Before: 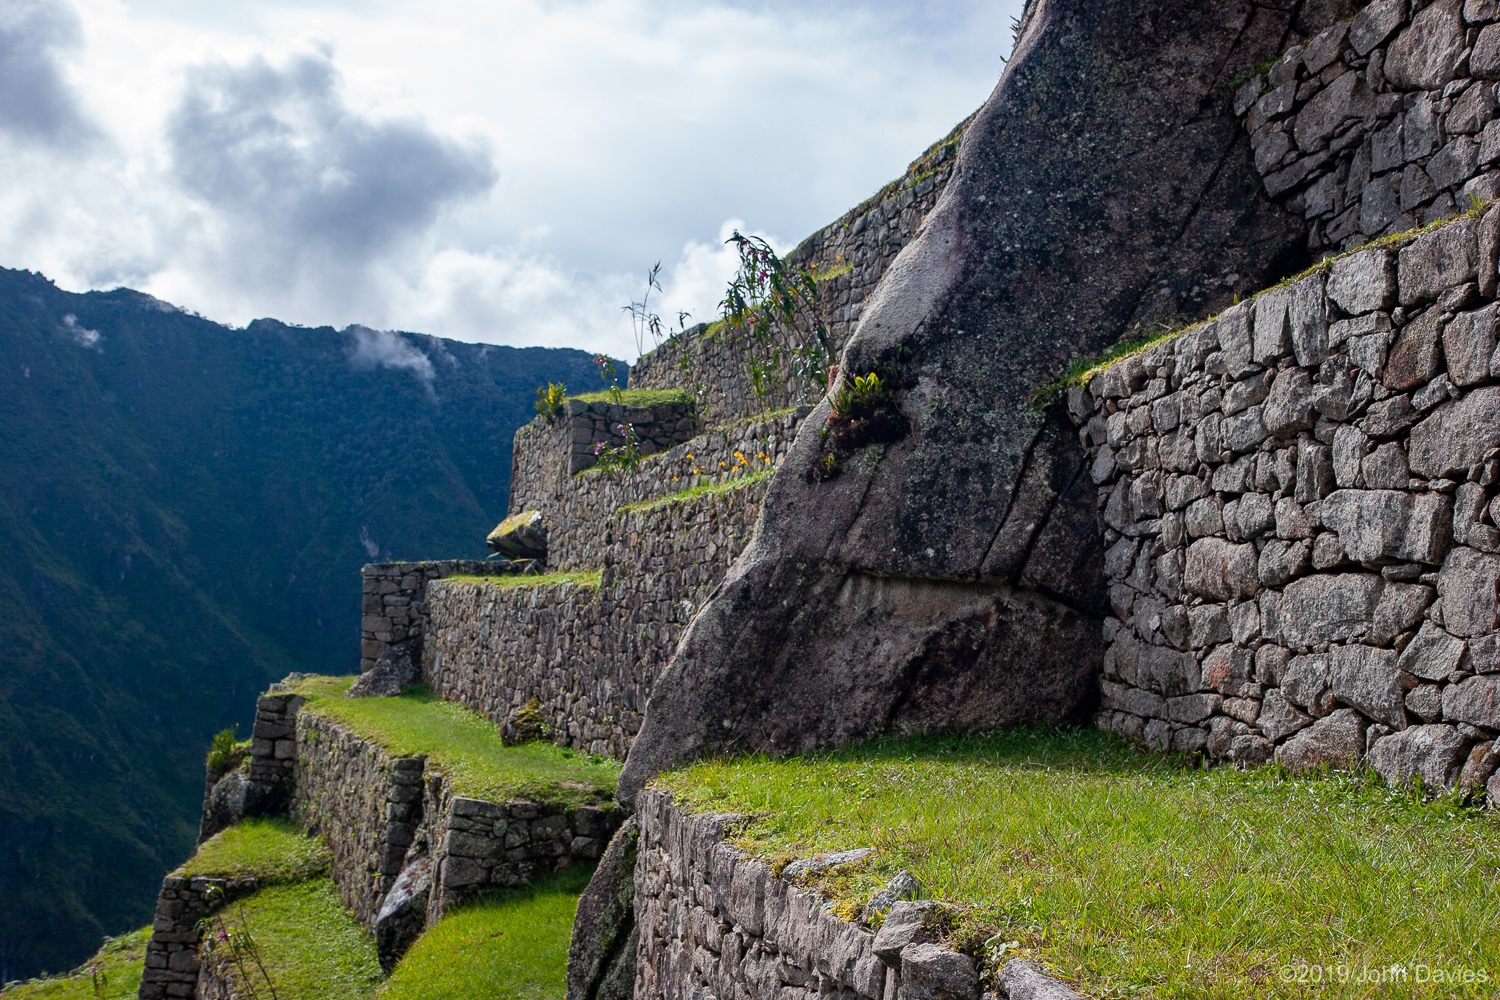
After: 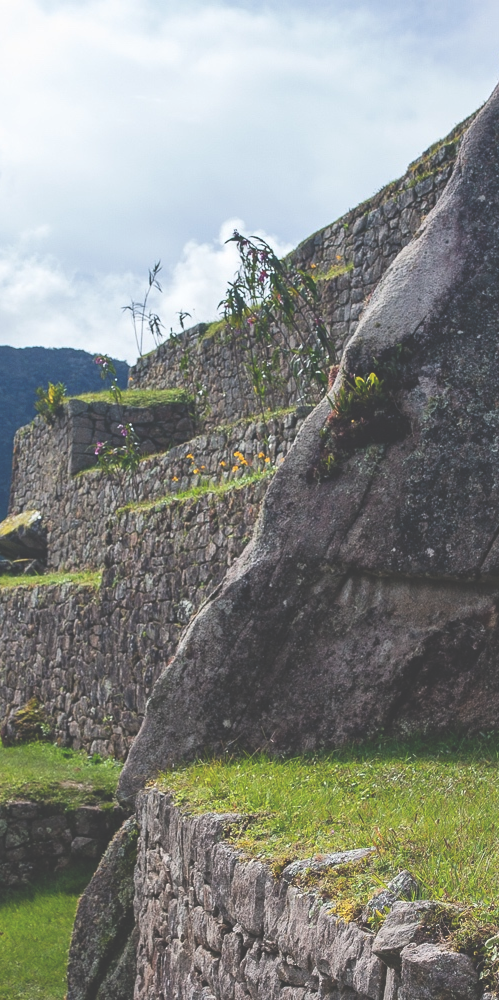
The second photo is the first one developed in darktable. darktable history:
crop: left 33.36%, right 33.36%
exposure: black level correction -0.041, exposure 0.064 EV, compensate highlight preservation false
